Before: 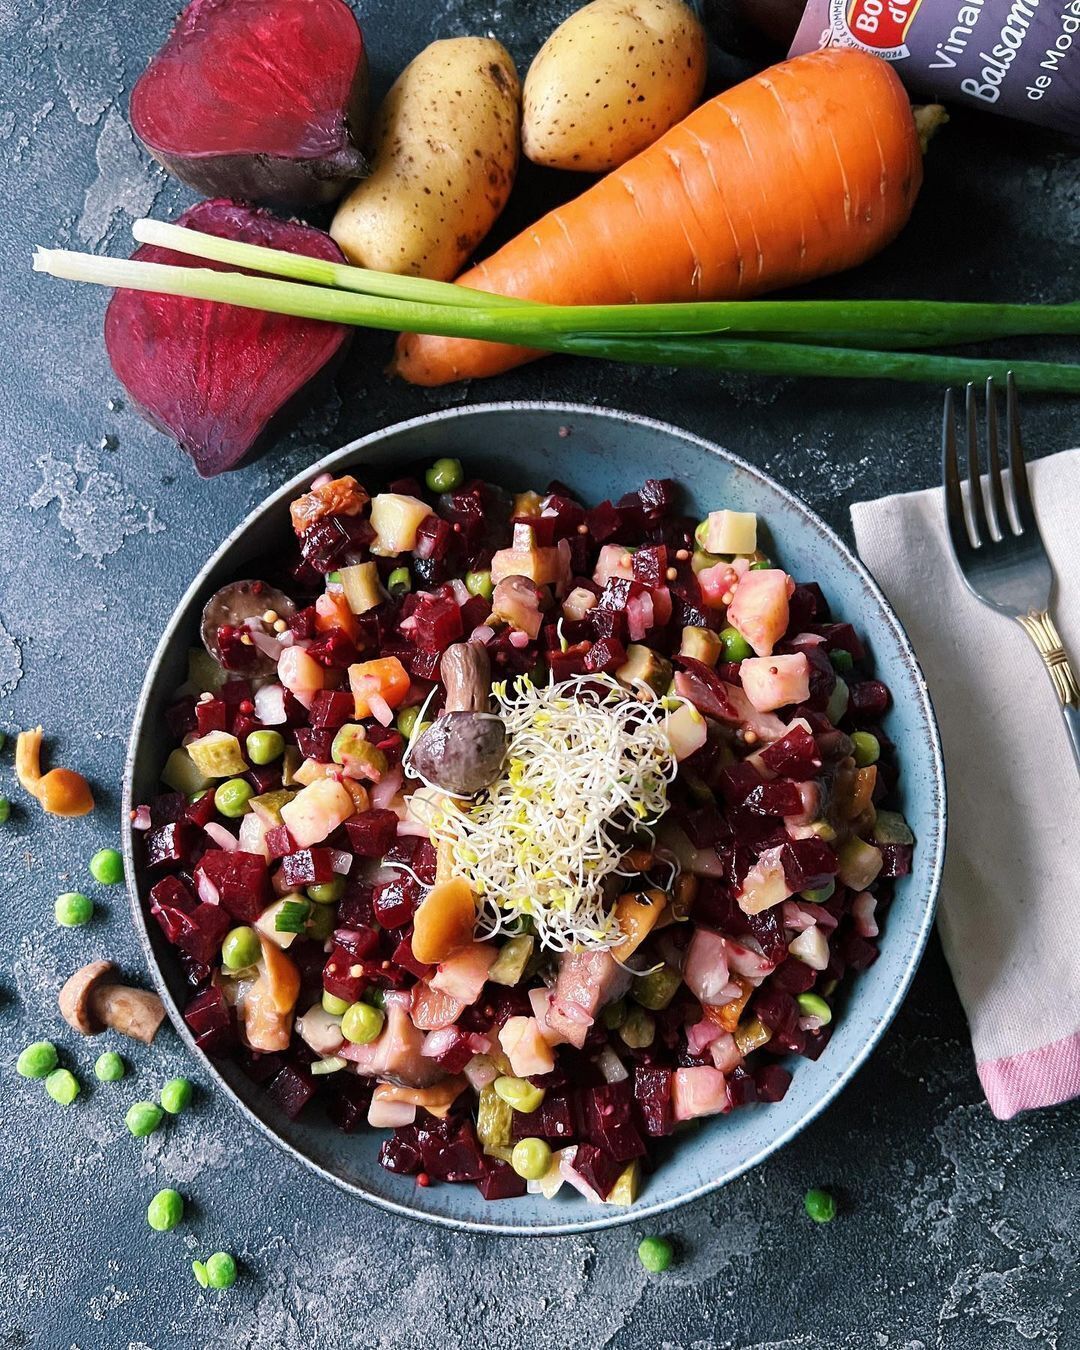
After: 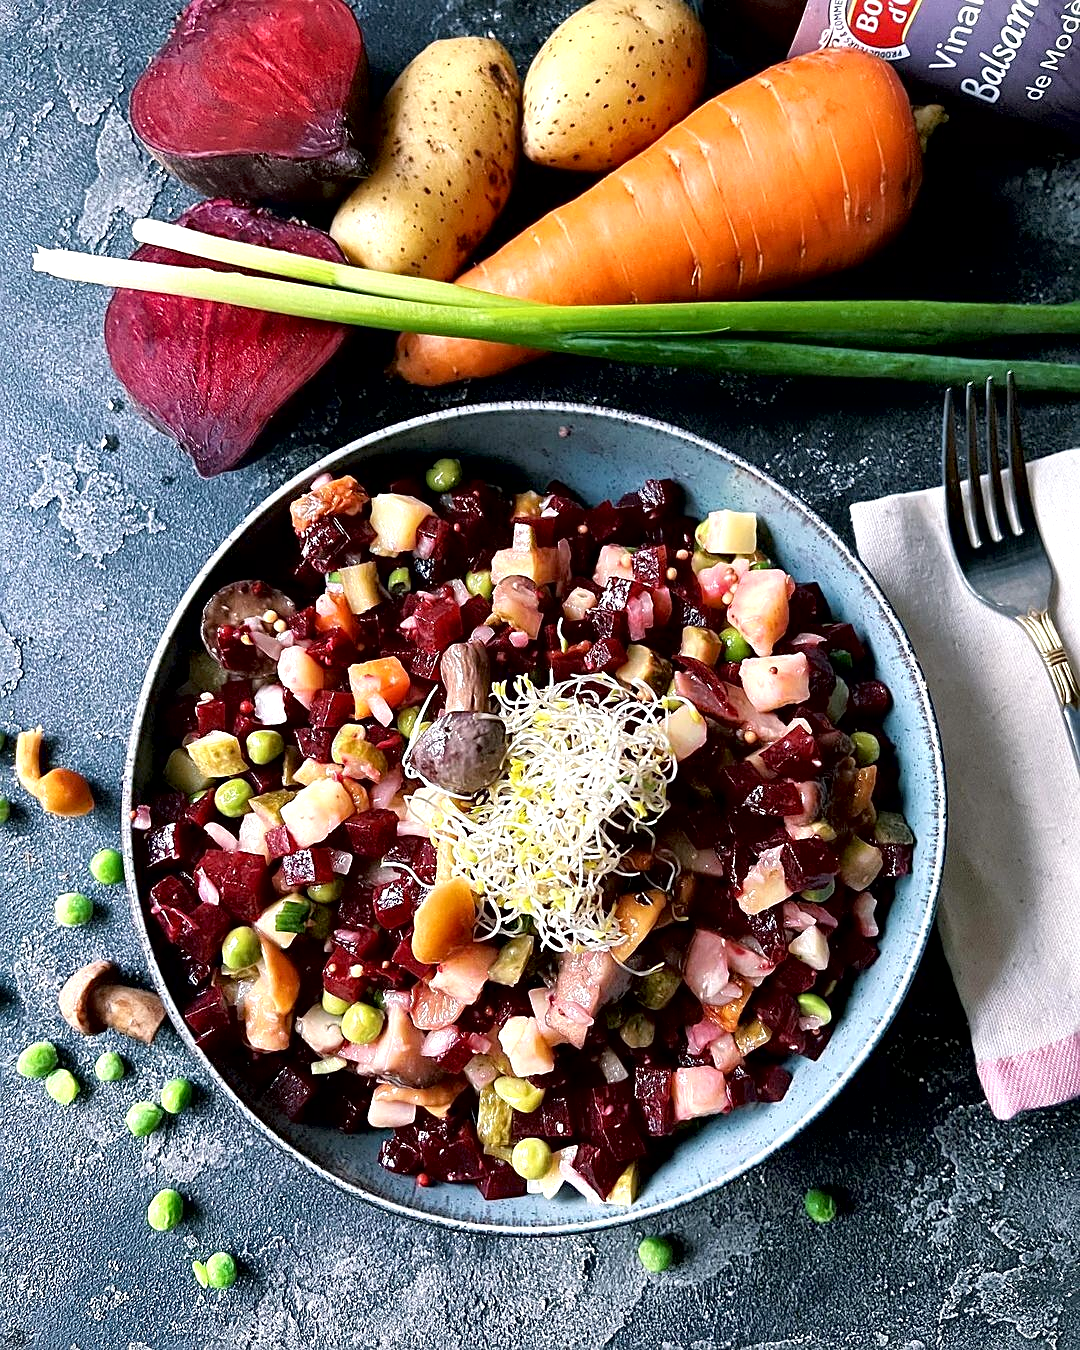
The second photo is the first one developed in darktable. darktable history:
exposure: black level correction 0.005, exposure 0.28 EV, compensate highlight preservation false
local contrast: mode bilateral grid, contrast 70, coarseness 76, detail 181%, midtone range 0.2
sharpen: on, module defaults
